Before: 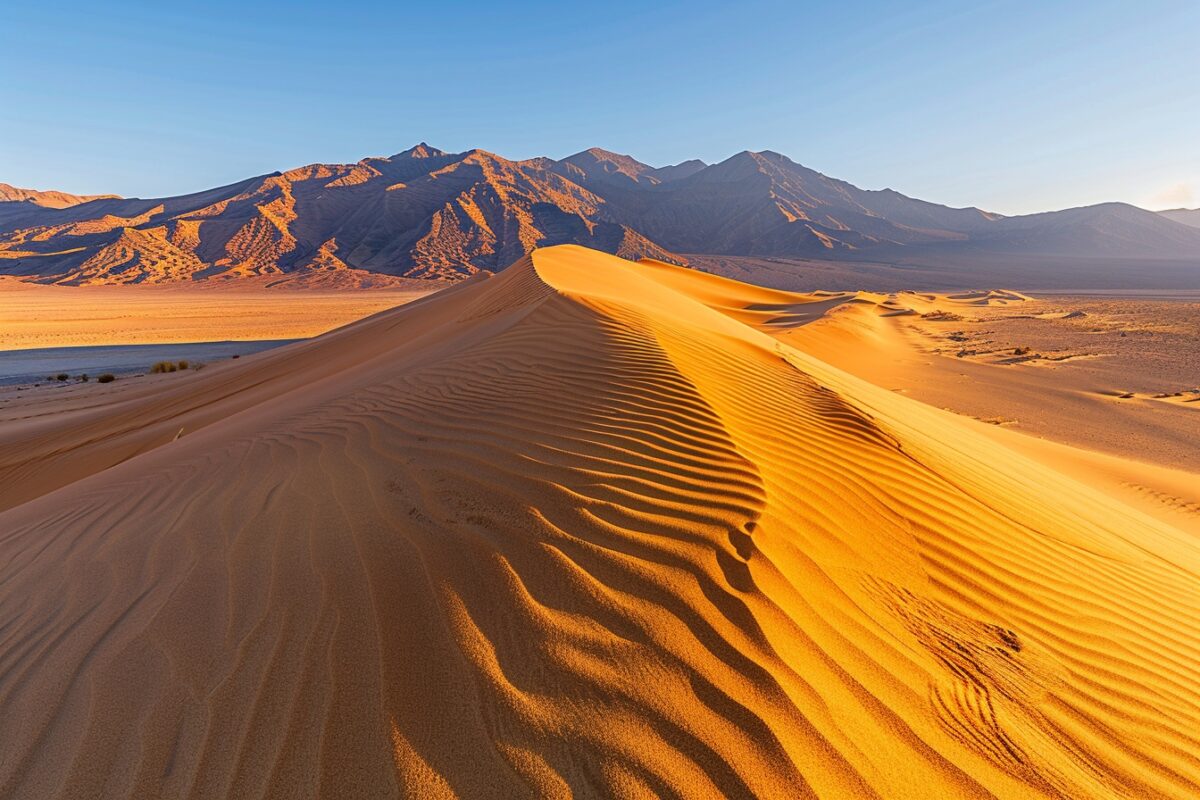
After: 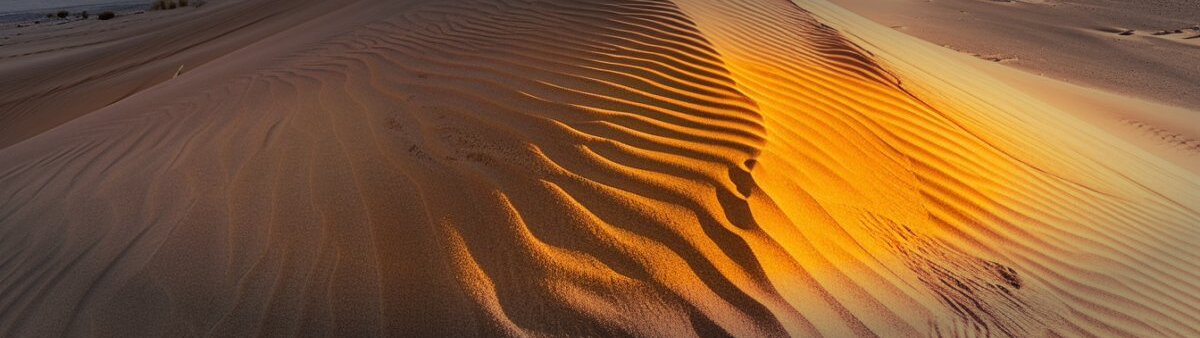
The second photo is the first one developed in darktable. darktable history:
crop: top 45.413%, bottom 12.216%
vignetting: fall-off start 66.61%, fall-off radius 39.86%, automatic ratio true, width/height ratio 0.669, unbound false
